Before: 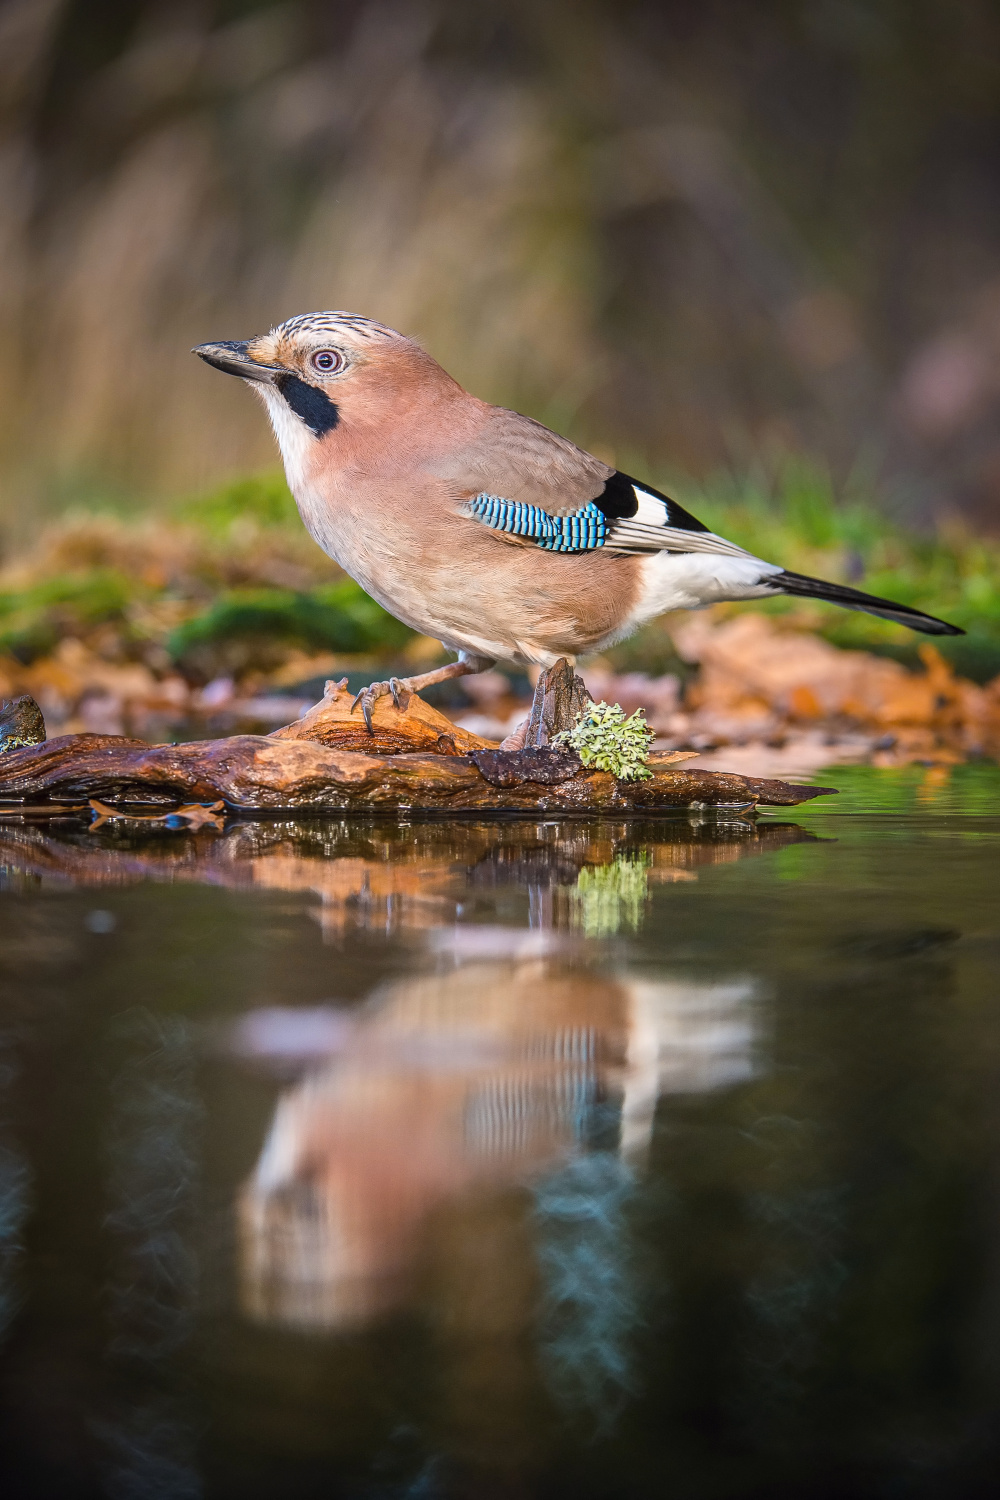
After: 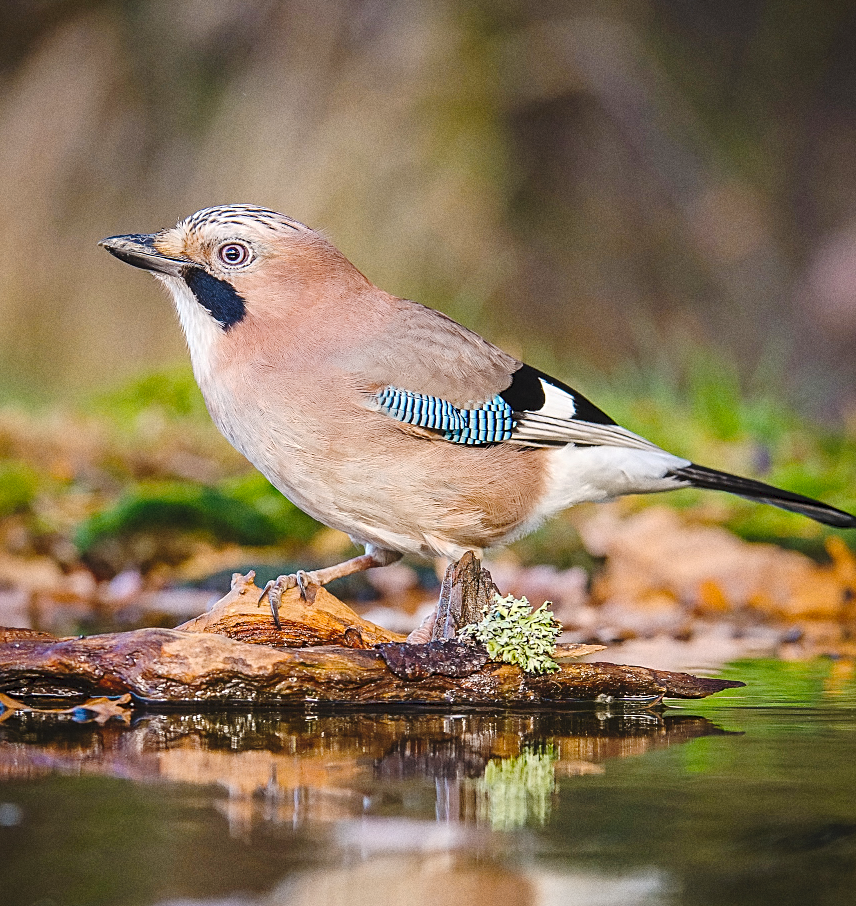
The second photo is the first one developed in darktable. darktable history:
tone curve: curves: ch0 [(0, 0) (0.003, 0.047) (0.011, 0.051) (0.025, 0.061) (0.044, 0.075) (0.069, 0.09) (0.1, 0.102) (0.136, 0.125) (0.177, 0.173) (0.224, 0.226) (0.277, 0.303) (0.335, 0.388) (0.399, 0.469) (0.468, 0.545) (0.543, 0.623) (0.623, 0.695) (0.709, 0.766) (0.801, 0.832) (0.898, 0.905) (1, 1)], preserve colors none
sharpen: on, module defaults
crop and rotate: left 9.345%, top 7.22%, right 4.982%, bottom 32.331%
grain: coarseness 0.47 ISO
